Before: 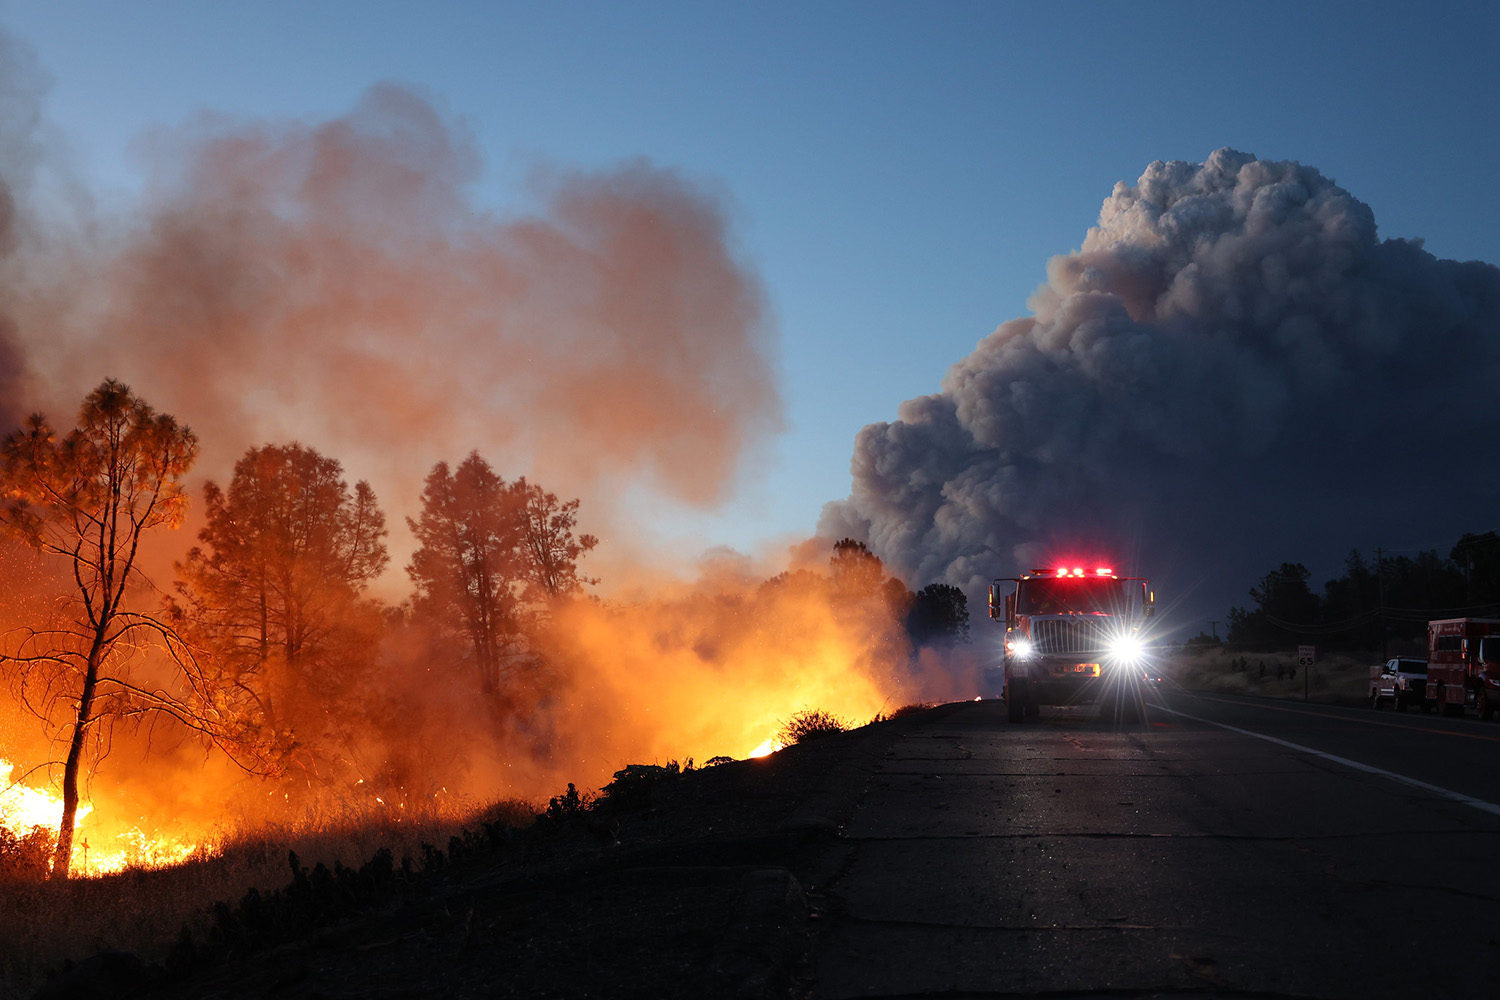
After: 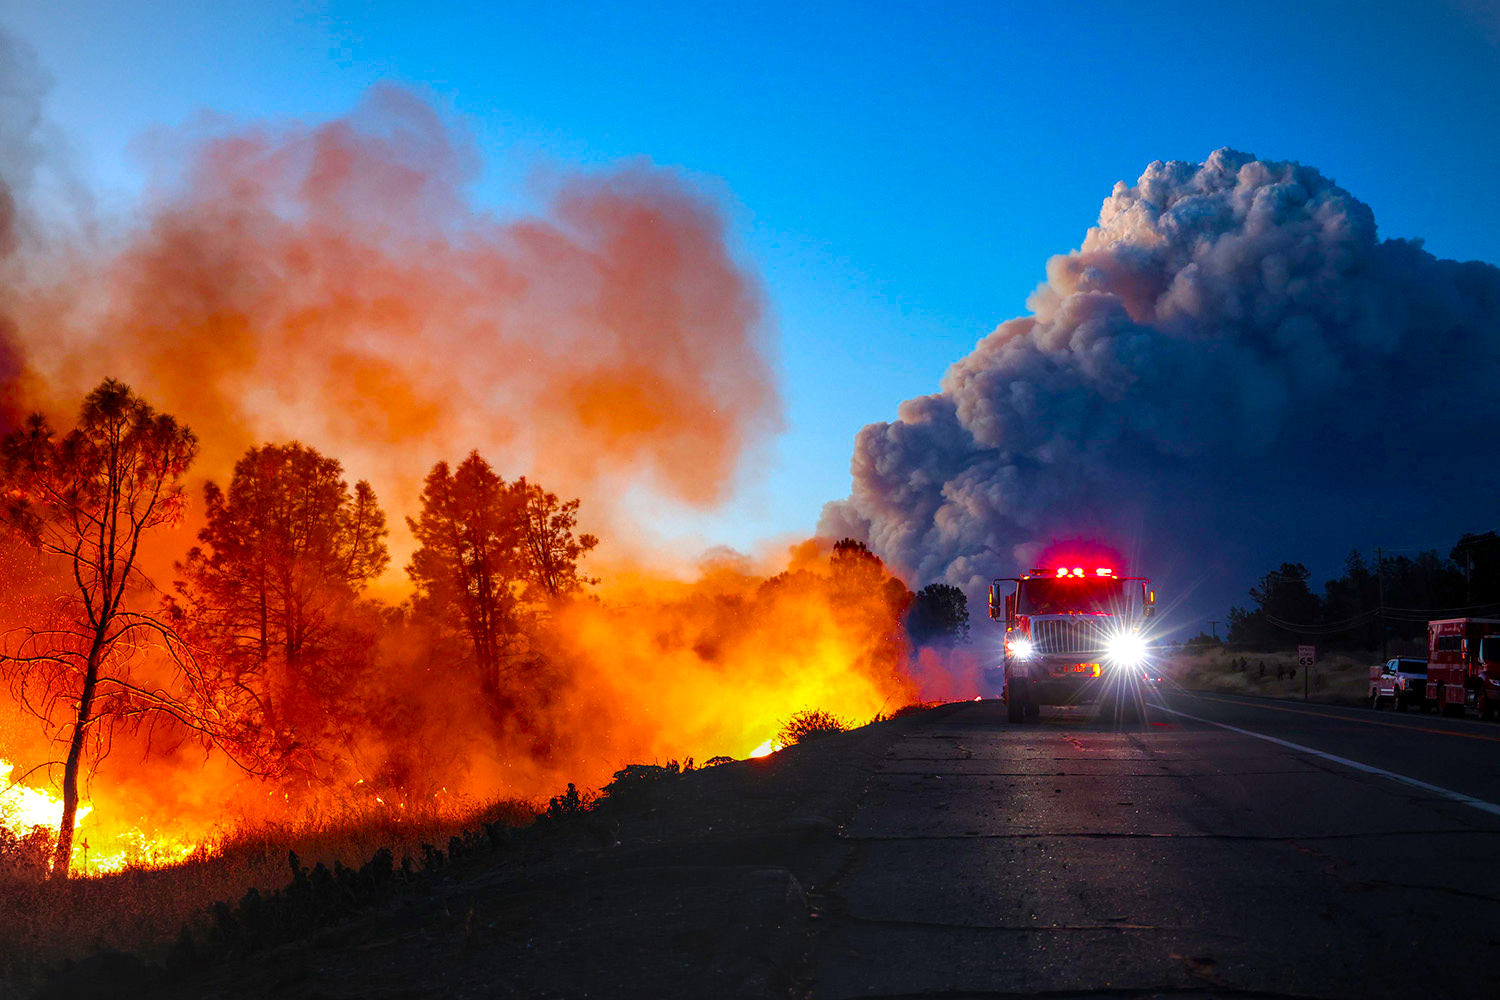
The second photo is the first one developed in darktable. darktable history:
color balance rgb: linear chroma grading › shadows 10%, linear chroma grading › highlights 10%, linear chroma grading › global chroma 15%, linear chroma grading › mid-tones 15%, perceptual saturation grading › global saturation 40%, perceptual saturation grading › highlights -25%, perceptual saturation grading › mid-tones 35%, perceptual saturation grading › shadows 35%, perceptual brilliance grading › global brilliance 11.29%, global vibrance 11.29%
vignetting: fall-off start 100%, brightness -0.282, width/height ratio 1.31
local contrast: highlights 0%, shadows 0%, detail 133%
contrast brightness saturation: saturation 0.13
